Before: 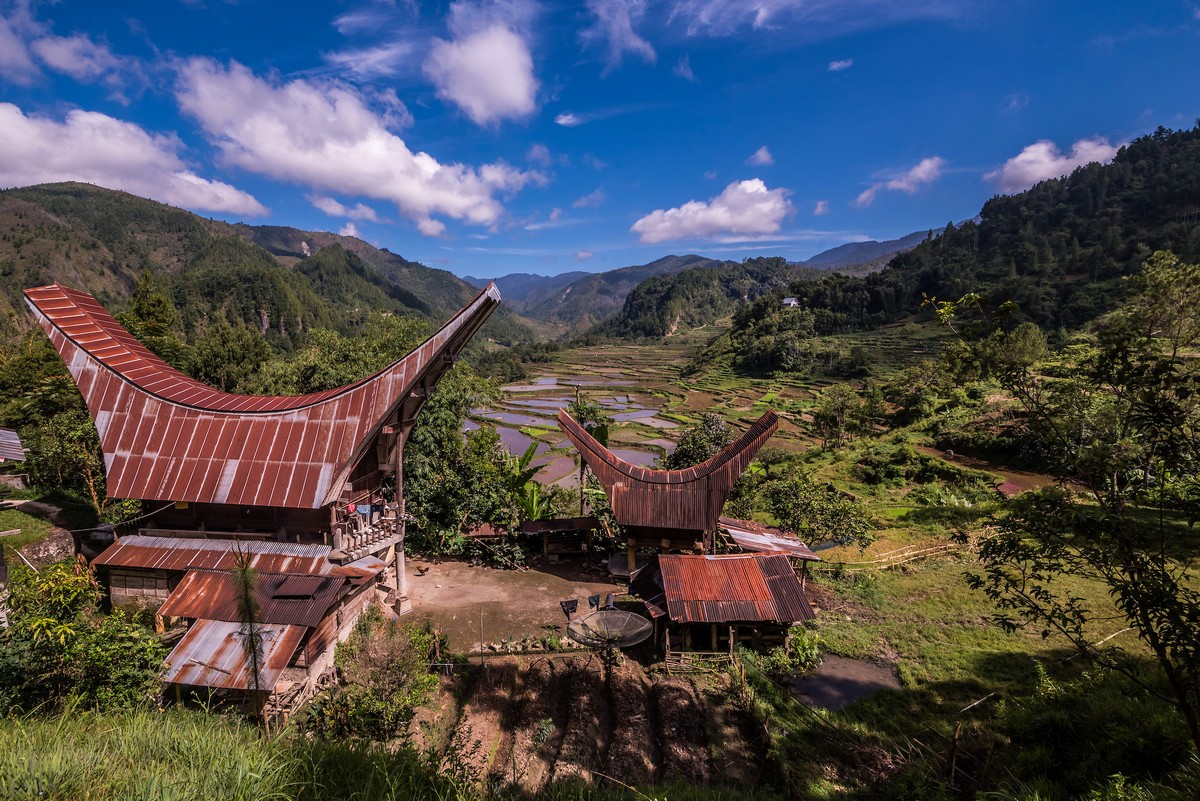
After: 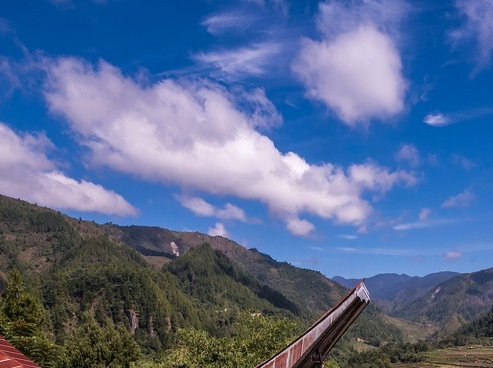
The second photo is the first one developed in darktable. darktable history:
crop and rotate: left 10.975%, top 0.109%, right 47.901%, bottom 53.918%
